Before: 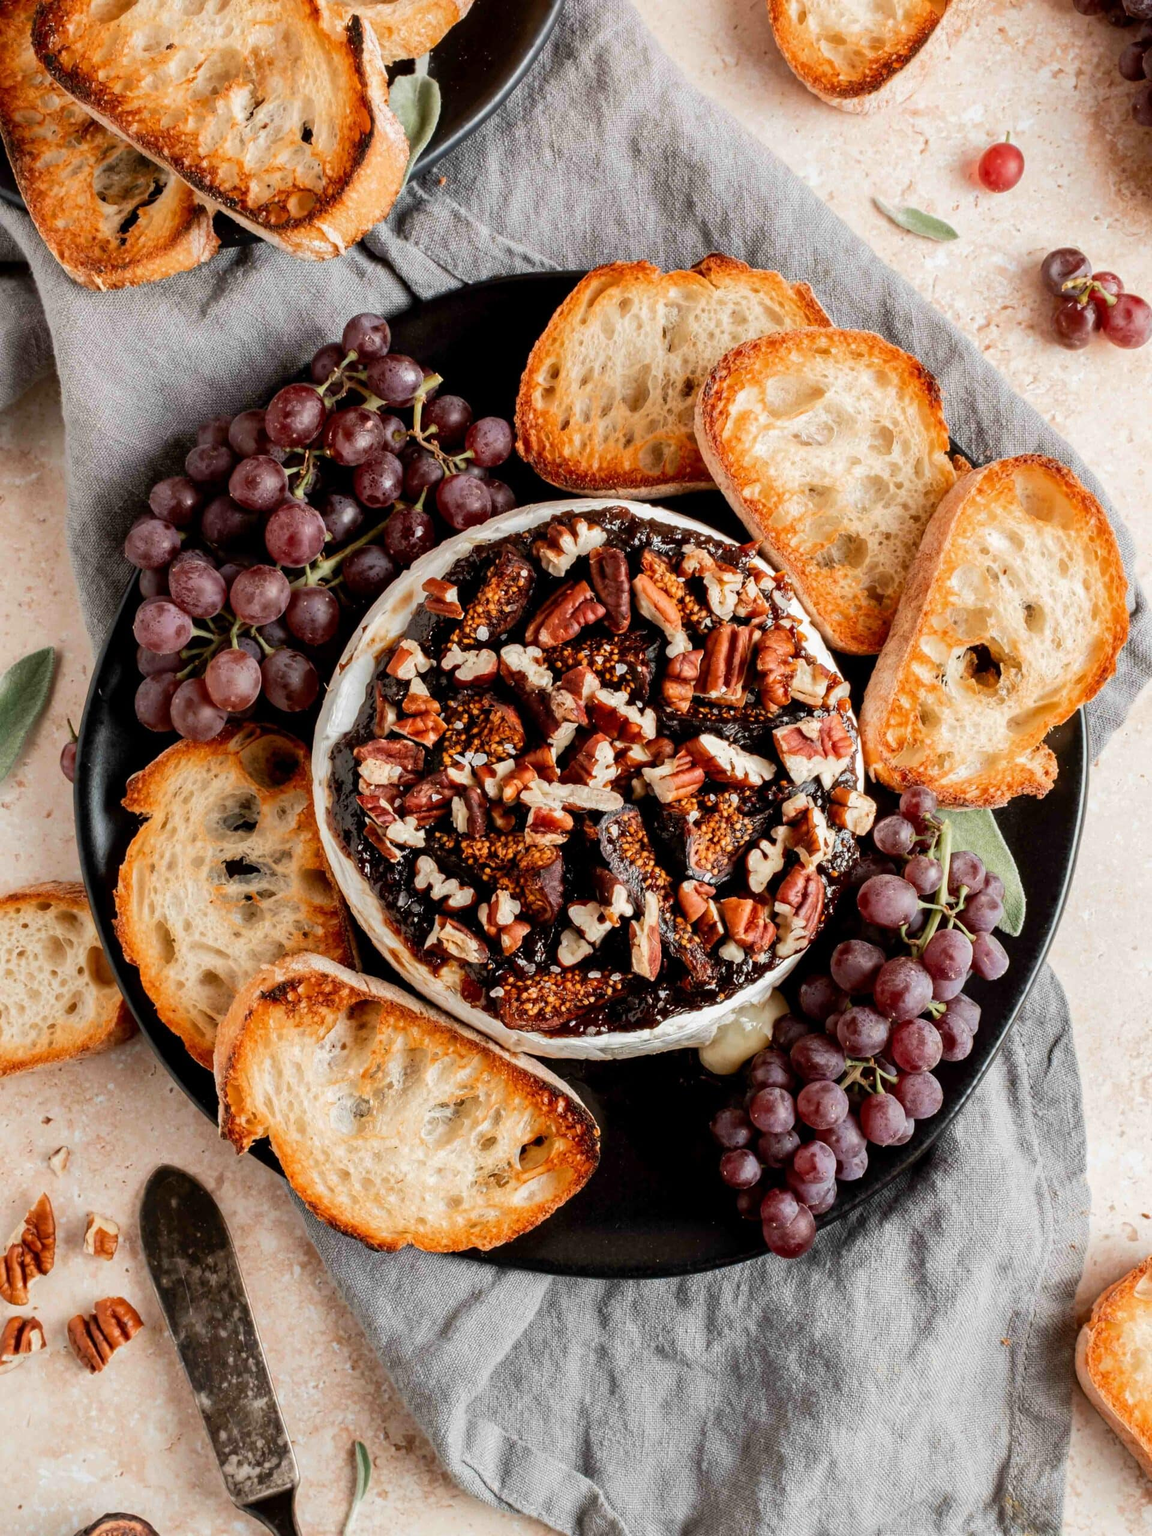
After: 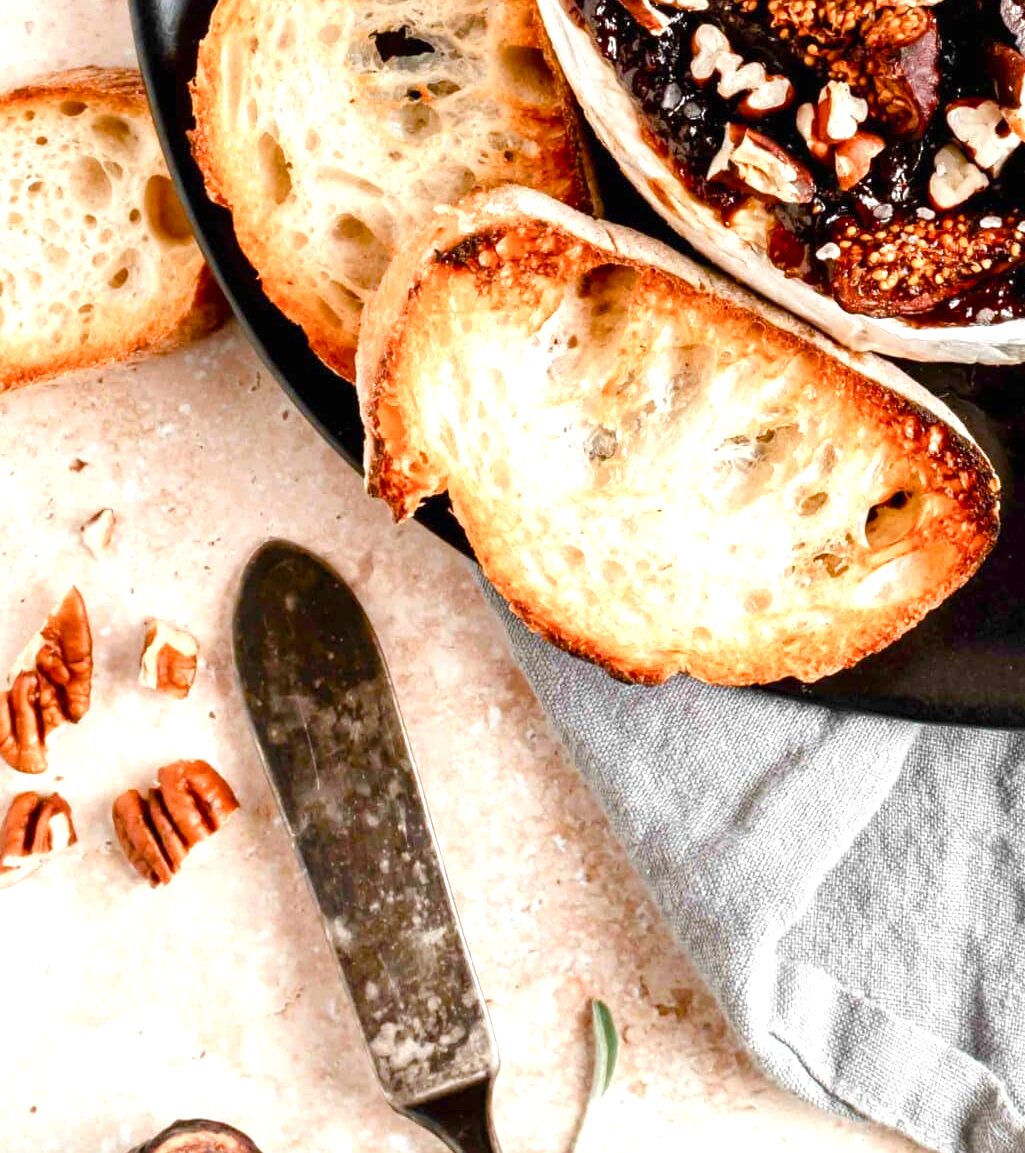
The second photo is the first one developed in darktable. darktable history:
exposure: black level correction 0, exposure 0.5 EV, compensate exposure bias true, compensate highlight preservation false
crop and rotate: top 54.778%, right 46.61%, bottom 0.159%
color balance rgb: perceptual saturation grading › global saturation 20%, perceptual saturation grading › highlights -50%, perceptual saturation grading › shadows 30%, perceptual brilliance grading › global brilliance 10%, perceptual brilliance grading › shadows 15%
